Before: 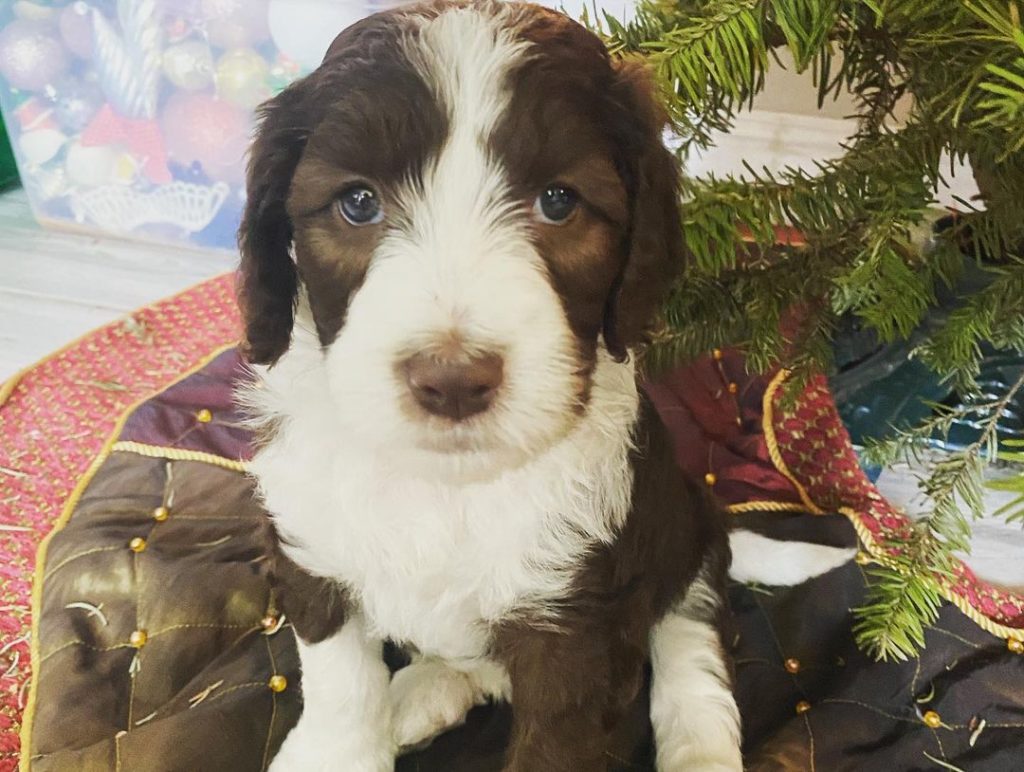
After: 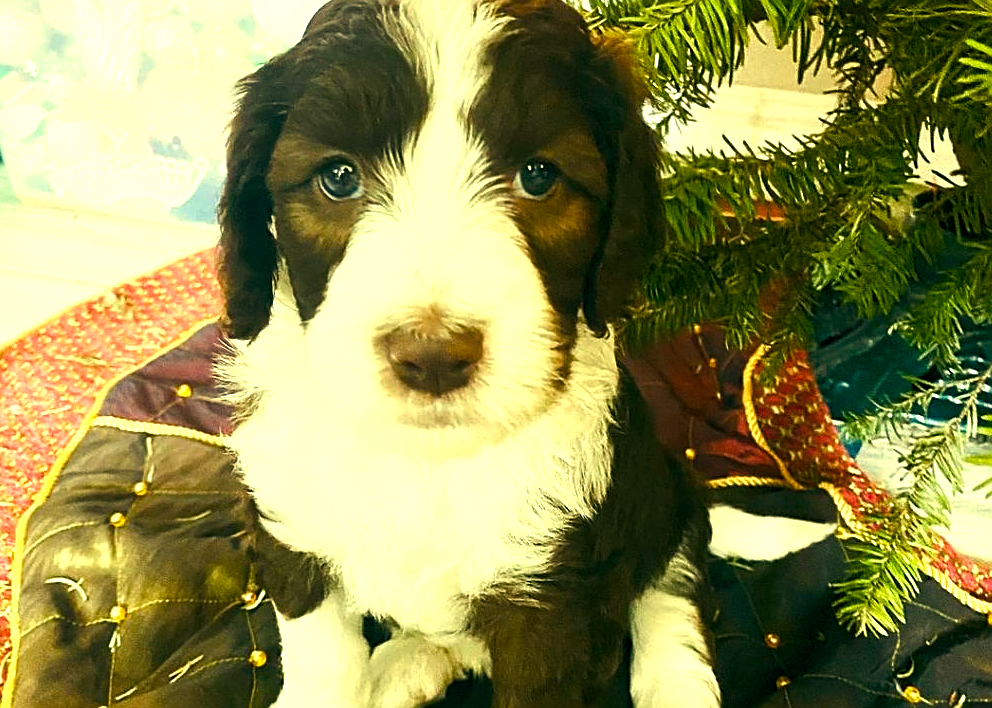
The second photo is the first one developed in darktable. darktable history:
color balance rgb: shadows lift › luminance -7.7%, shadows lift › chroma 2.13%, shadows lift › hue 165.27°, power › luminance -7.77%, power › chroma 1.1%, power › hue 215.88°, highlights gain › luminance 15.15%, highlights gain › chroma 7%, highlights gain › hue 125.57°, global offset › luminance -0.33%, global offset › chroma 0.11%, global offset › hue 165.27°, perceptual saturation grading › global saturation 24.42%, perceptual saturation grading › highlights -24.42%, perceptual saturation grading › mid-tones 24.42%, perceptual saturation grading › shadows 40%, perceptual brilliance grading › global brilliance -5%, perceptual brilliance grading › highlights 24.42%, perceptual brilliance grading › mid-tones 7%, perceptual brilliance grading › shadows -5%
crop: left 1.964%, top 3.251%, right 1.122%, bottom 4.933%
tone equalizer: on, module defaults
sharpen: on, module defaults
white balance: red 1.138, green 0.996, blue 0.812
